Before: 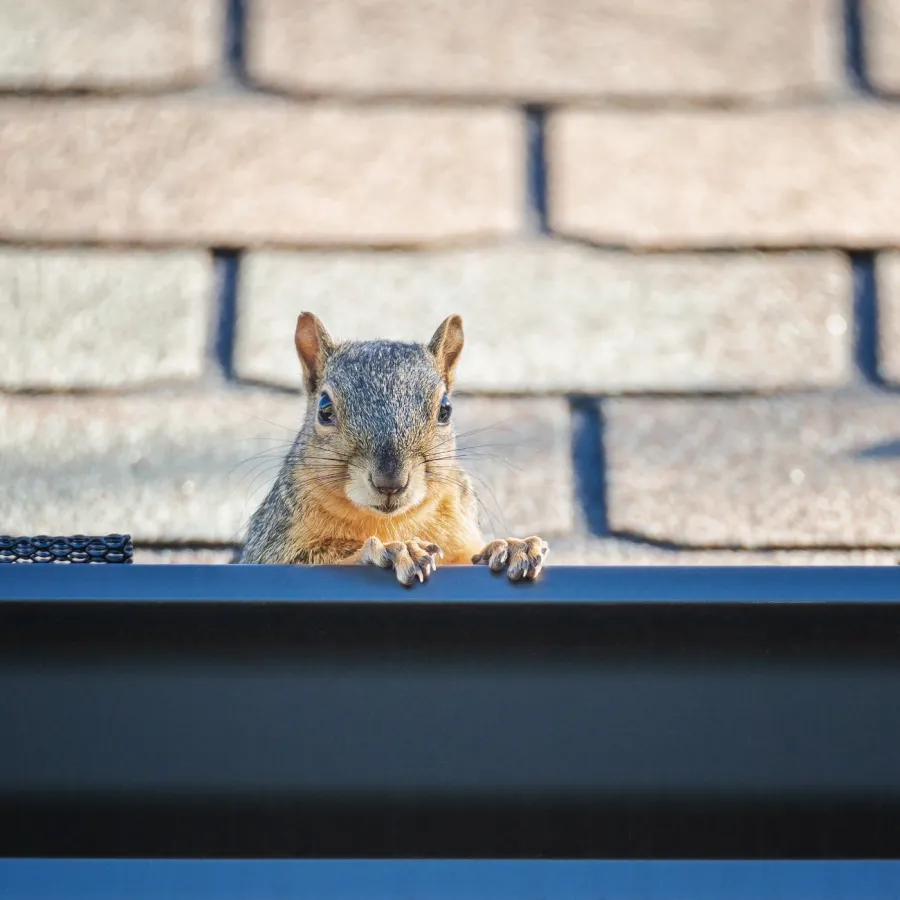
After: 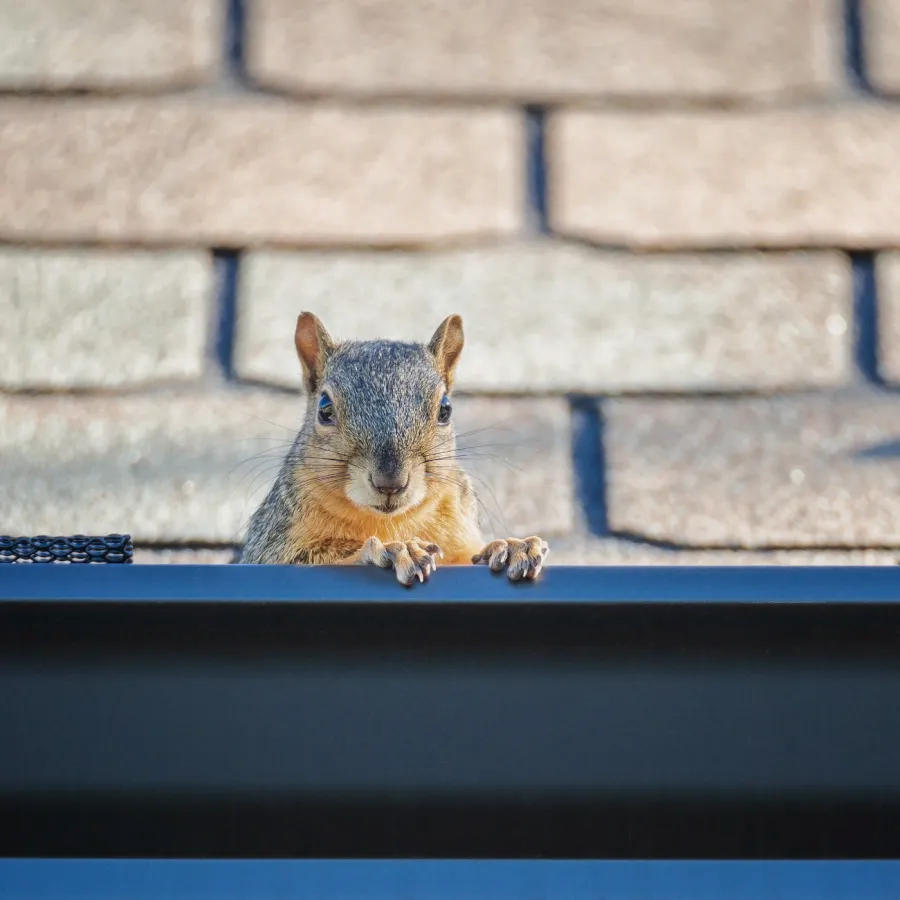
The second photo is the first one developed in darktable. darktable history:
shadows and highlights: shadows -20.02, white point adjustment -1.98, highlights -34.78
